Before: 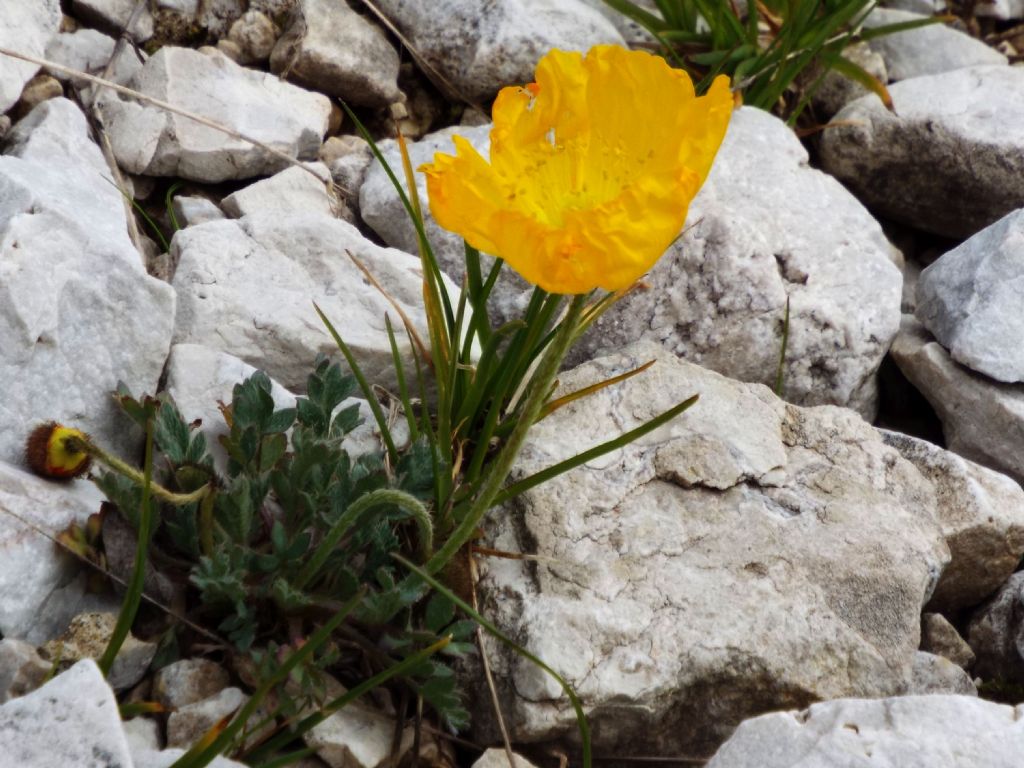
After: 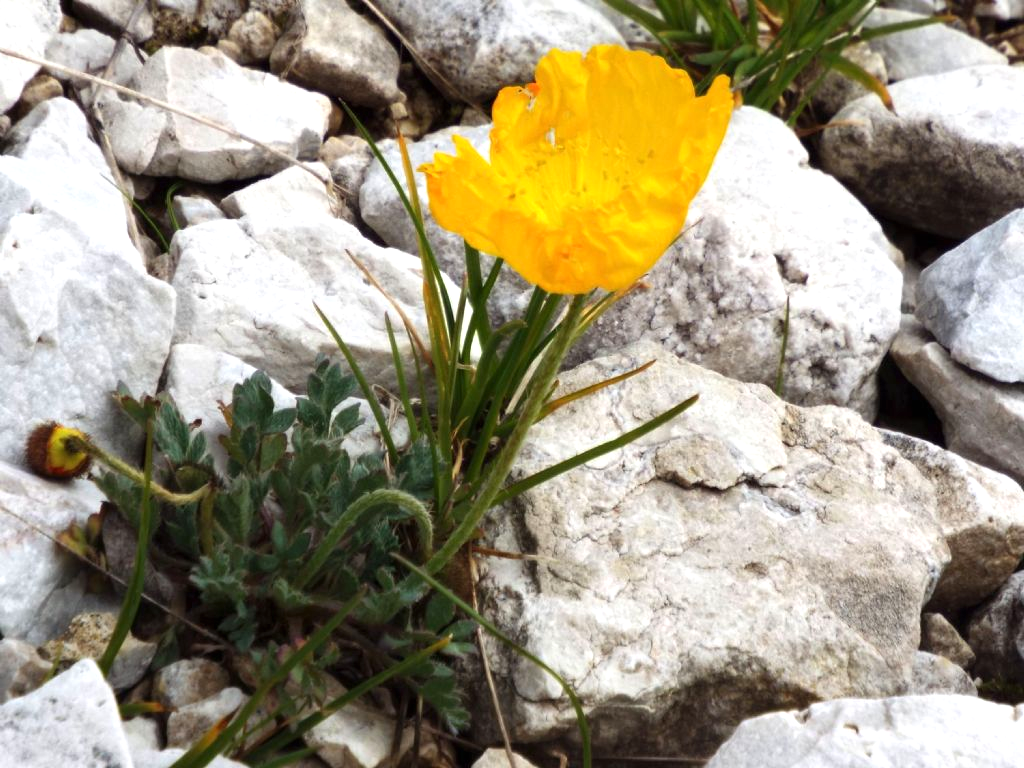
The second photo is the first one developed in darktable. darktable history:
exposure: black level correction 0, exposure 0.594 EV, compensate exposure bias true, compensate highlight preservation false
